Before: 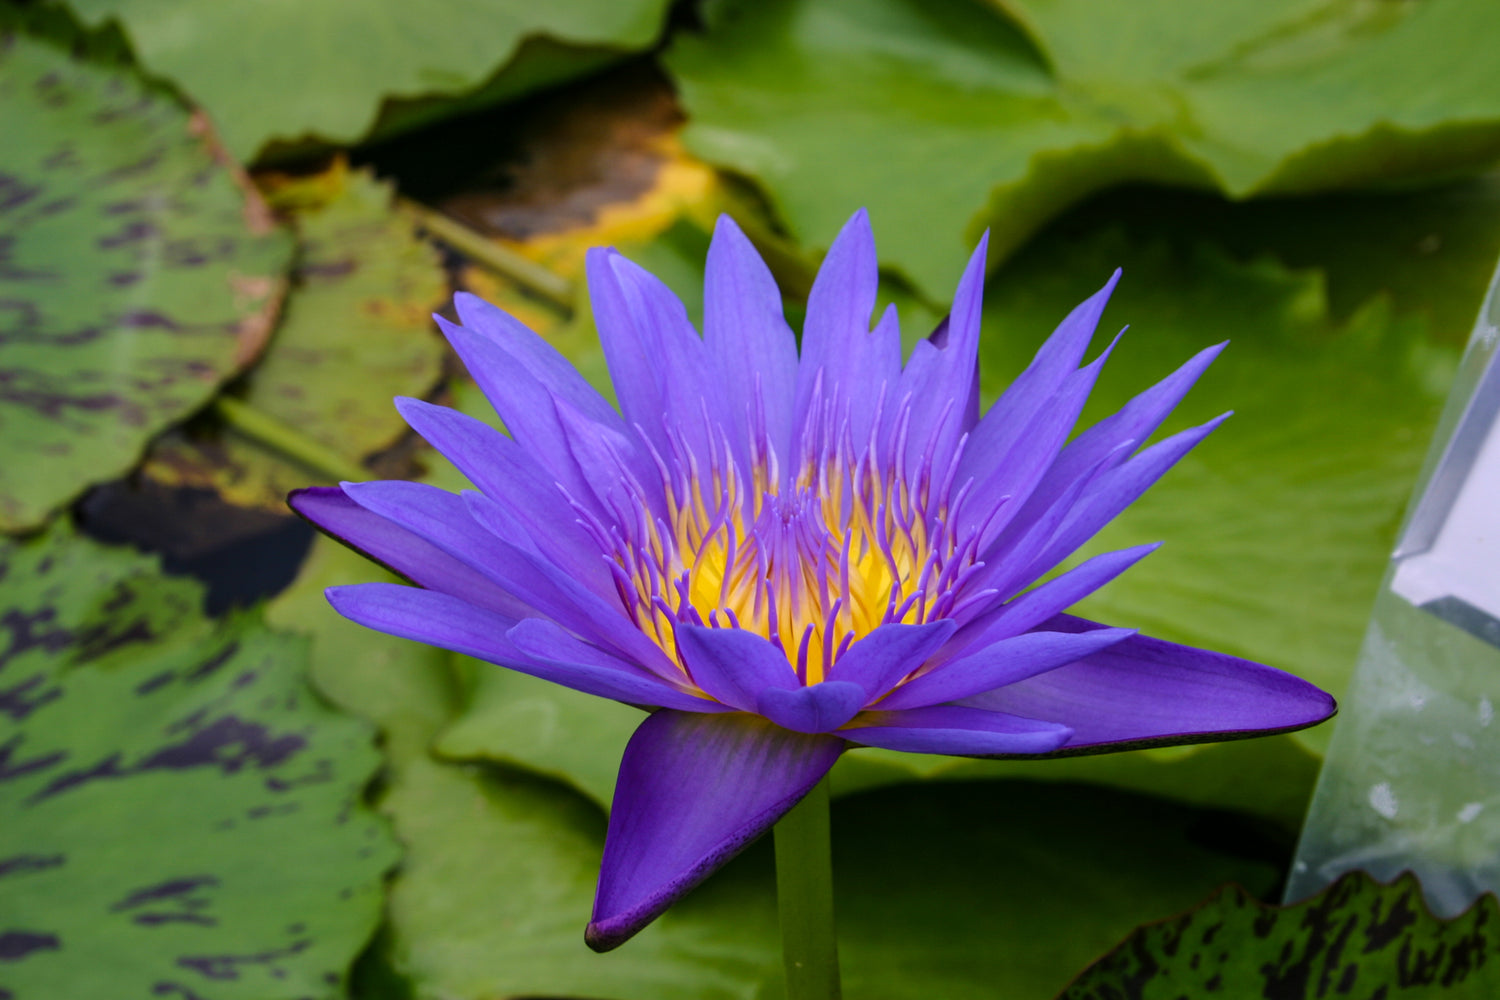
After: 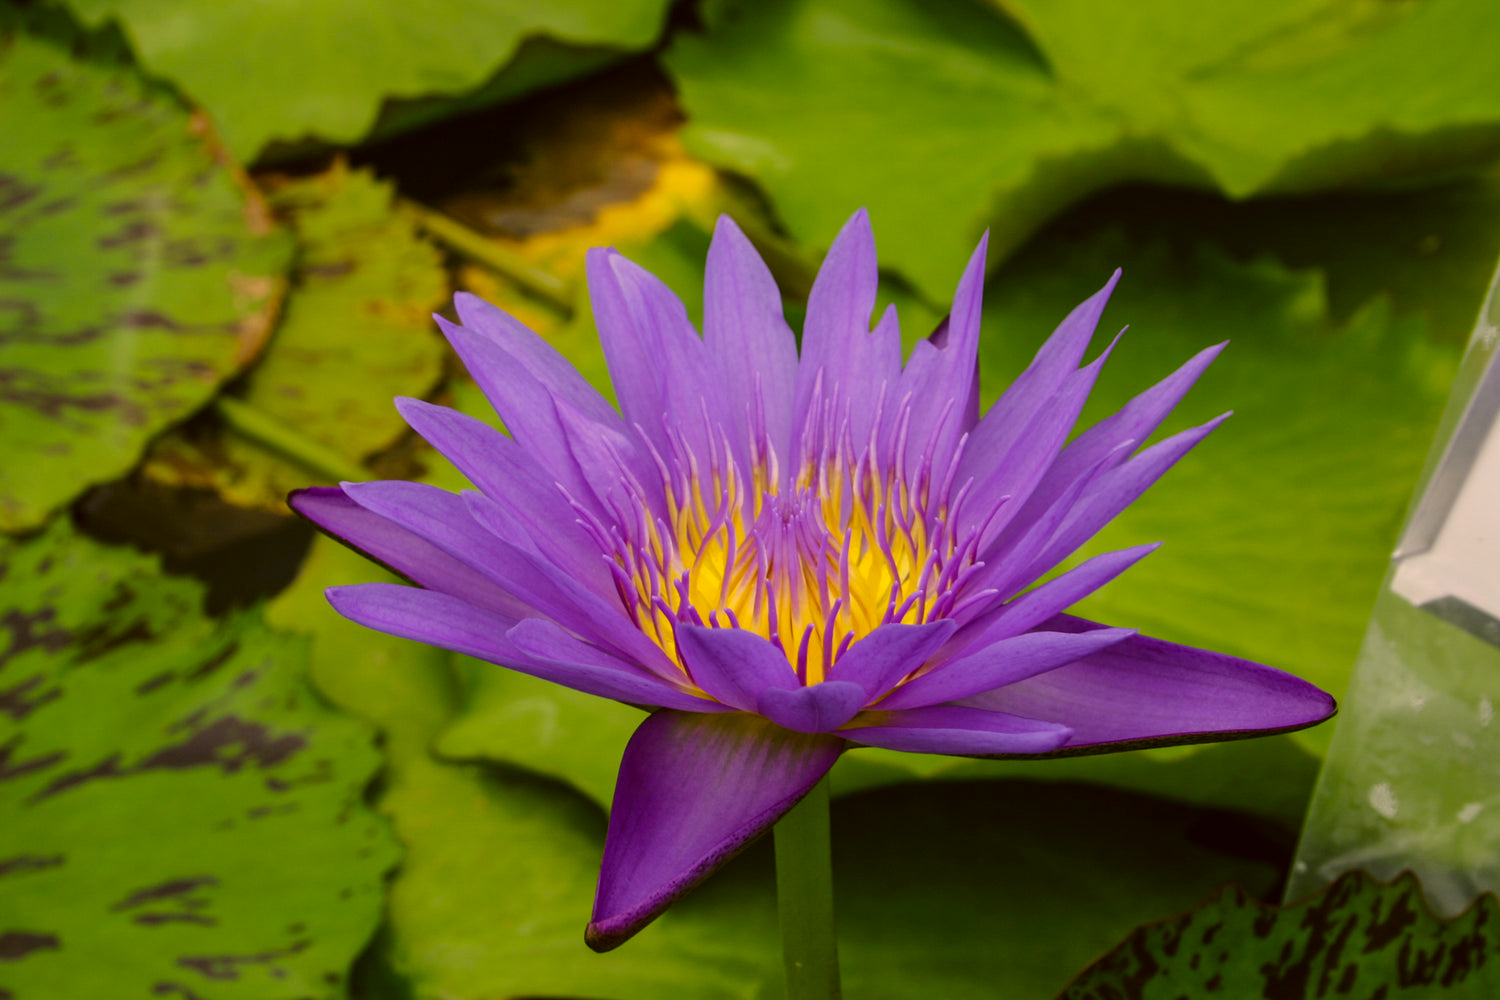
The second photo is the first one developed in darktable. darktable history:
color correction: highlights a* 0.168, highlights b* 29.35, shadows a* -0.155, shadows b* 21.58
